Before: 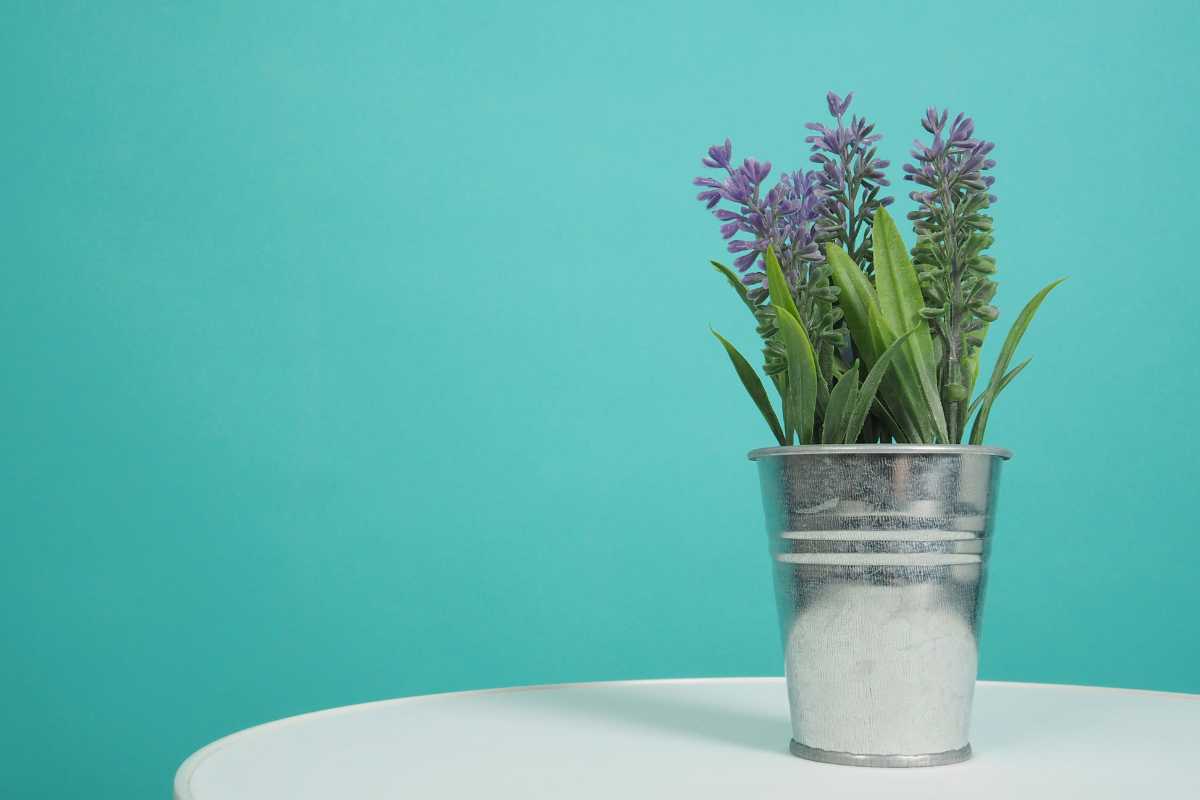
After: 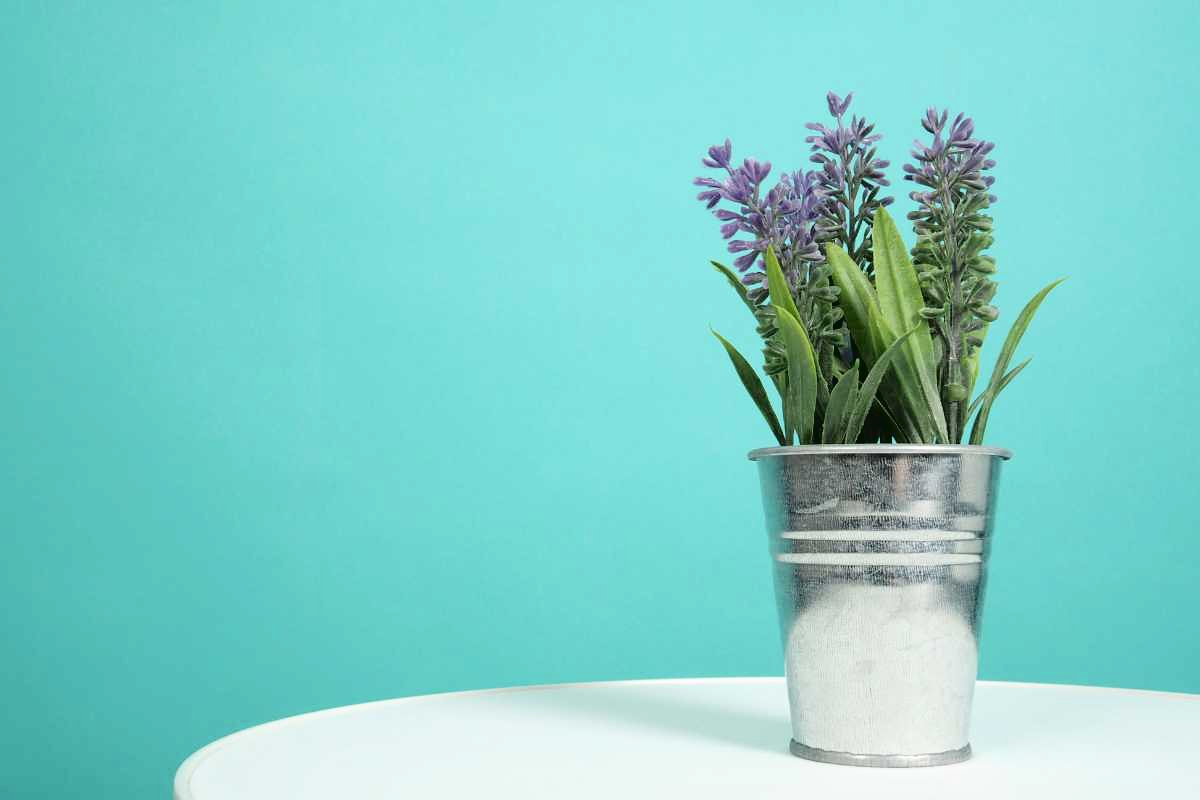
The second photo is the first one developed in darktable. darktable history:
tone curve: curves: ch0 [(0, 0) (0.003, 0.033) (0.011, 0.033) (0.025, 0.036) (0.044, 0.039) (0.069, 0.04) (0.1, 0.043) (0.136, 0.052) (0.177, 0.085) (0.224, 0.14) (0.277, 0.225) (0.335, 0.333) (0.399, 0.419) (0.468, 0.51) (0.543, 0.603) (0.623, 0.713) (0.709, 0.808) (0.801, 0.901) (0.898, 0.98) (1, 1)], color space Lab, independent channels, preserve colors none
color calibration: illuminant same as pipeline (D50), adaptation none (bypass), x 0.332, y 0.333, temperature 5006.41 K
